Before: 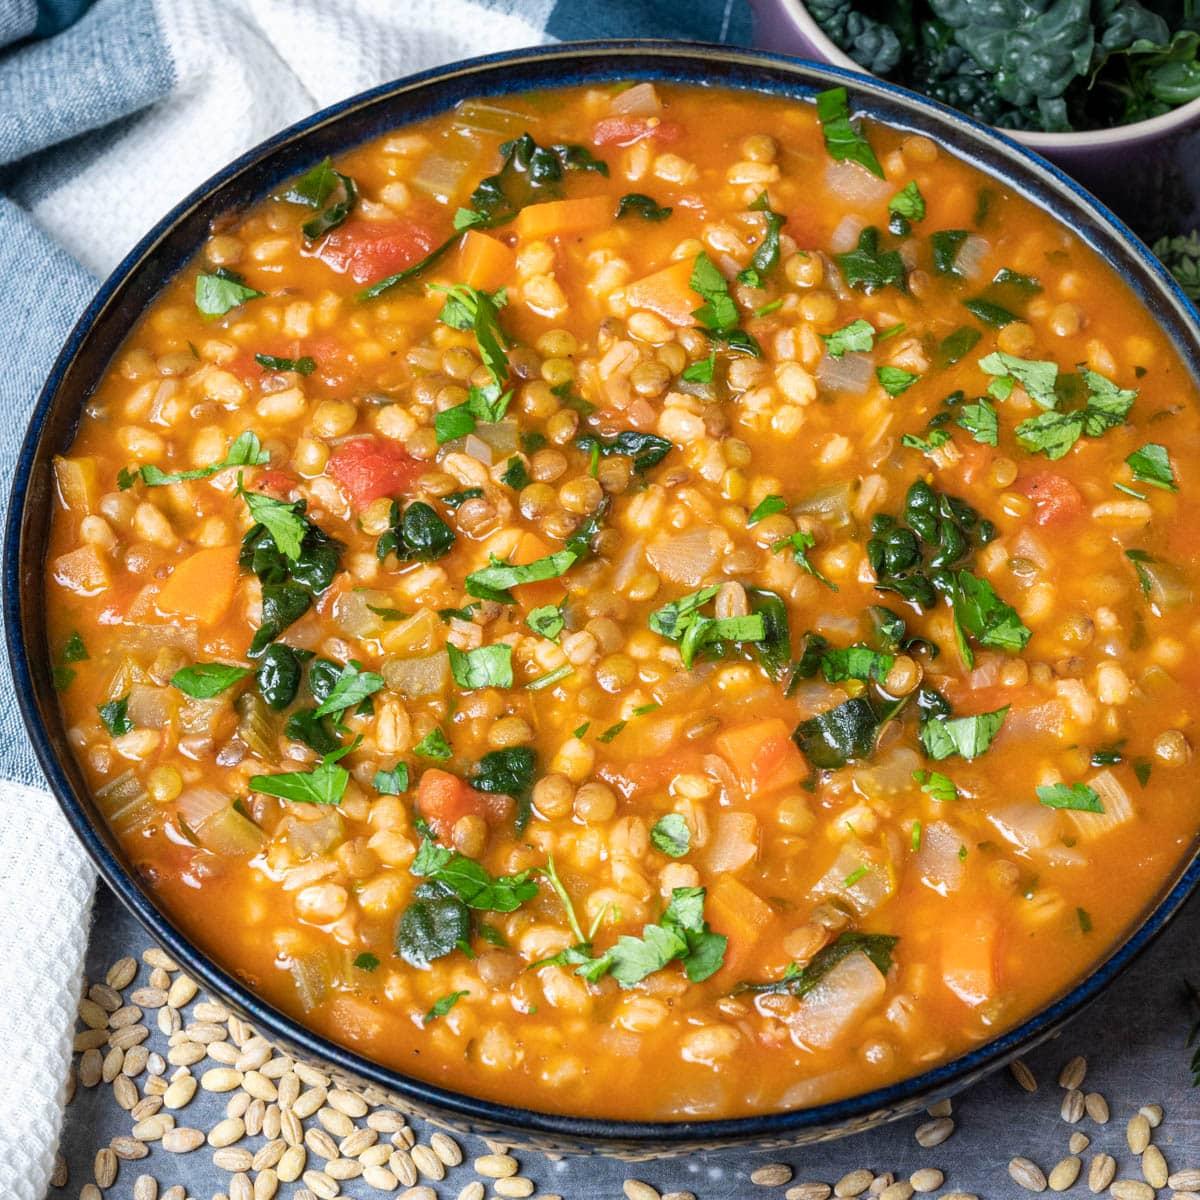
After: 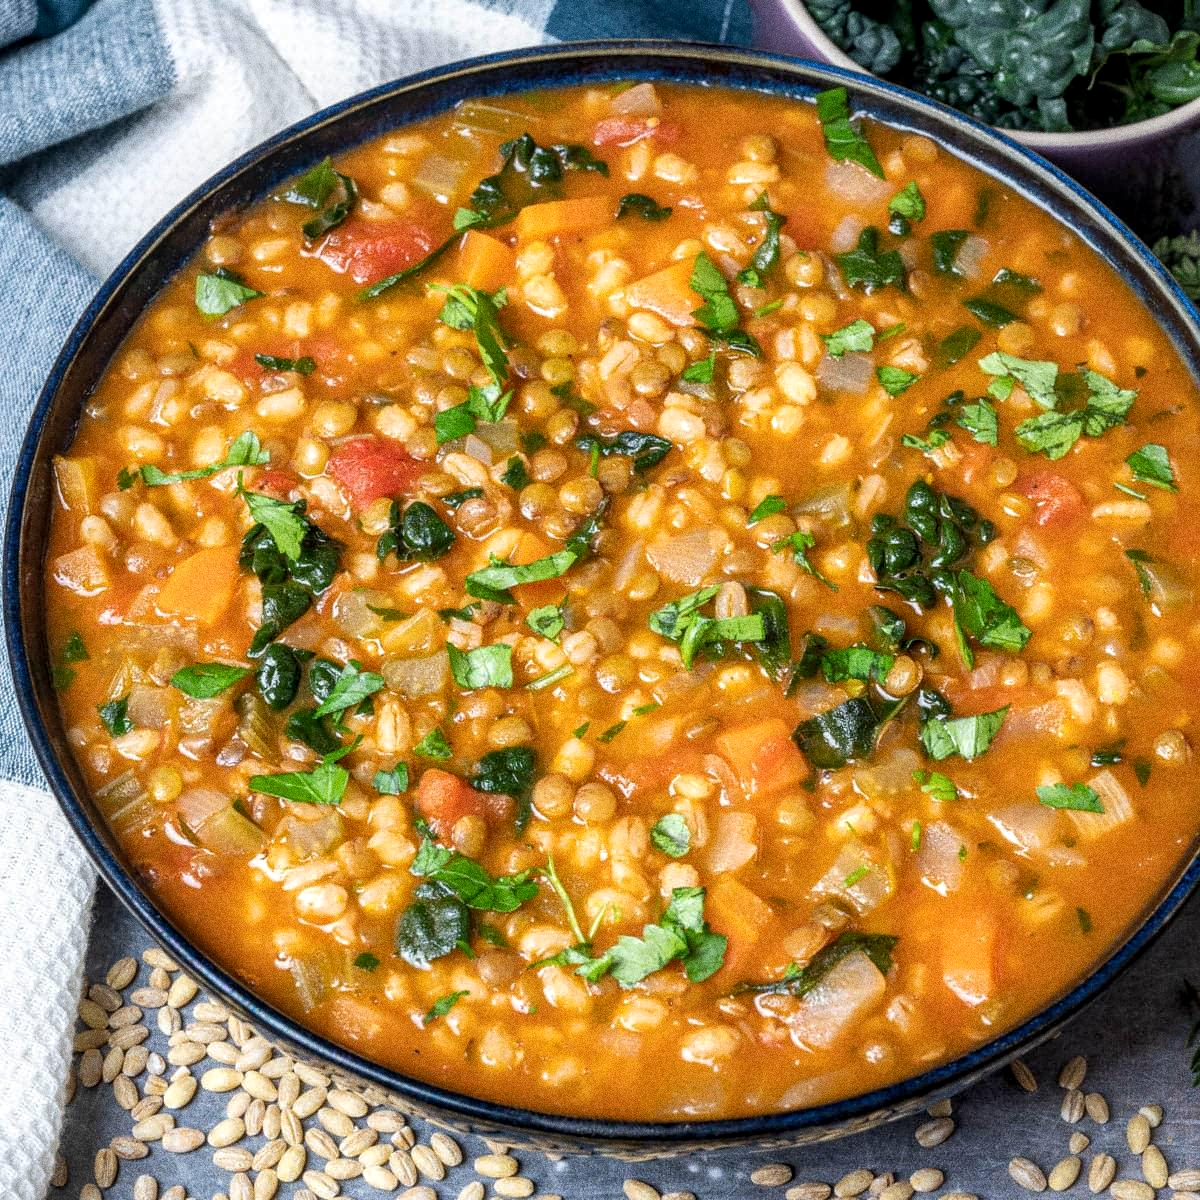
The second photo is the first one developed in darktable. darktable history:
grain: coarseness 0.09 ISO, strength 40%
local contrast: on, module defaults
